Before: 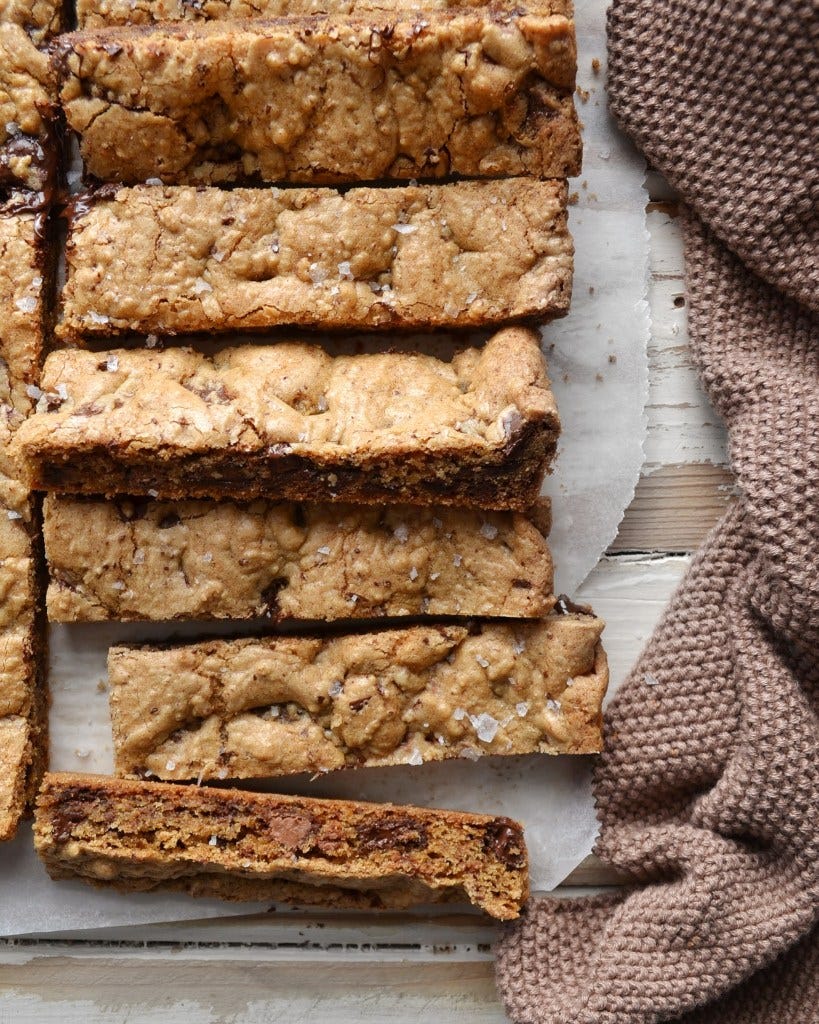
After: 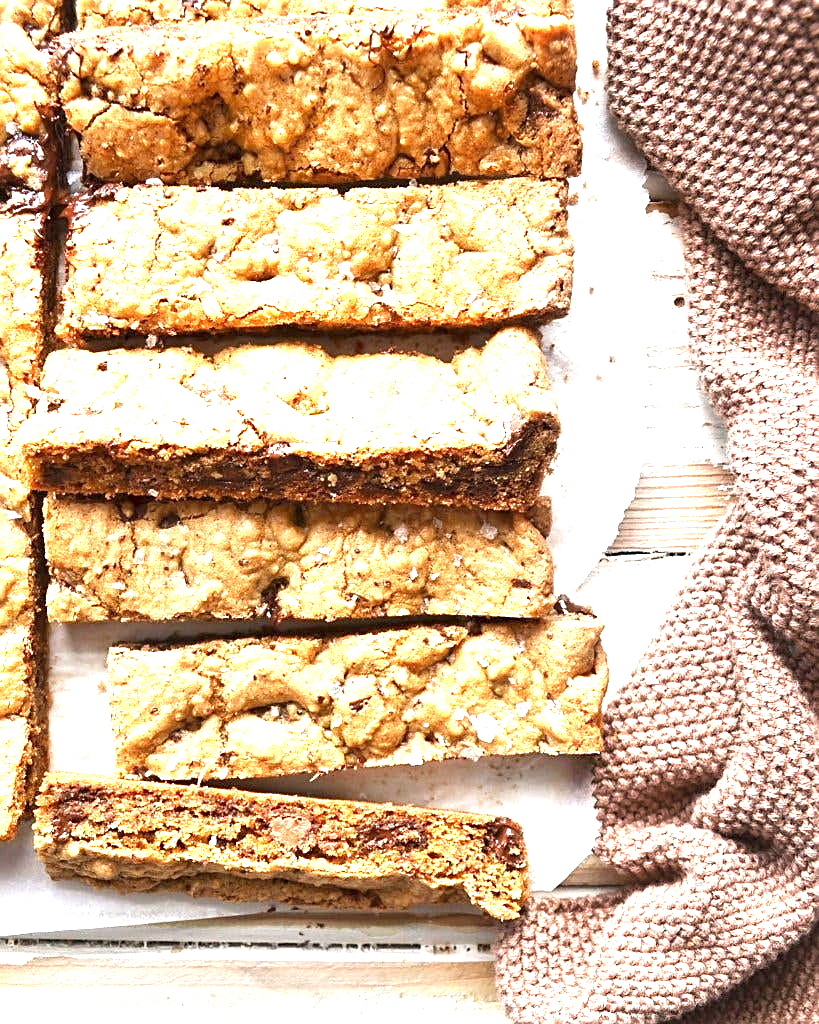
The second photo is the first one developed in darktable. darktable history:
velvia: on, module defaults
exposure: exposure 1.994 EV, compensate highlight preservation false
sharpen: on, module defaults
